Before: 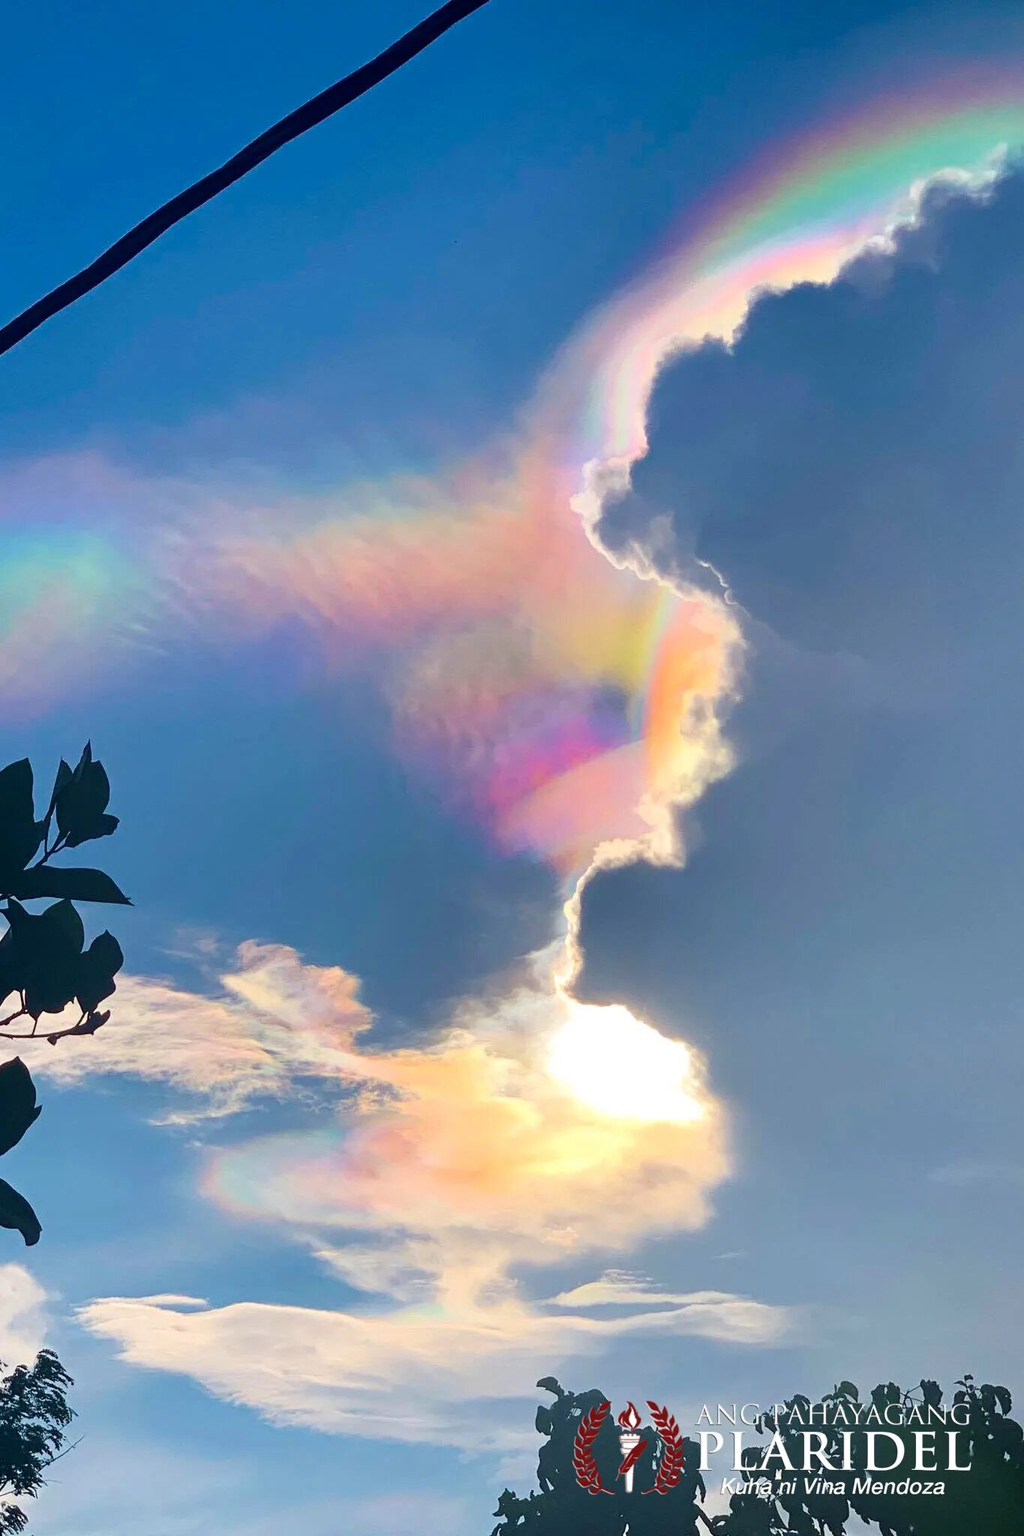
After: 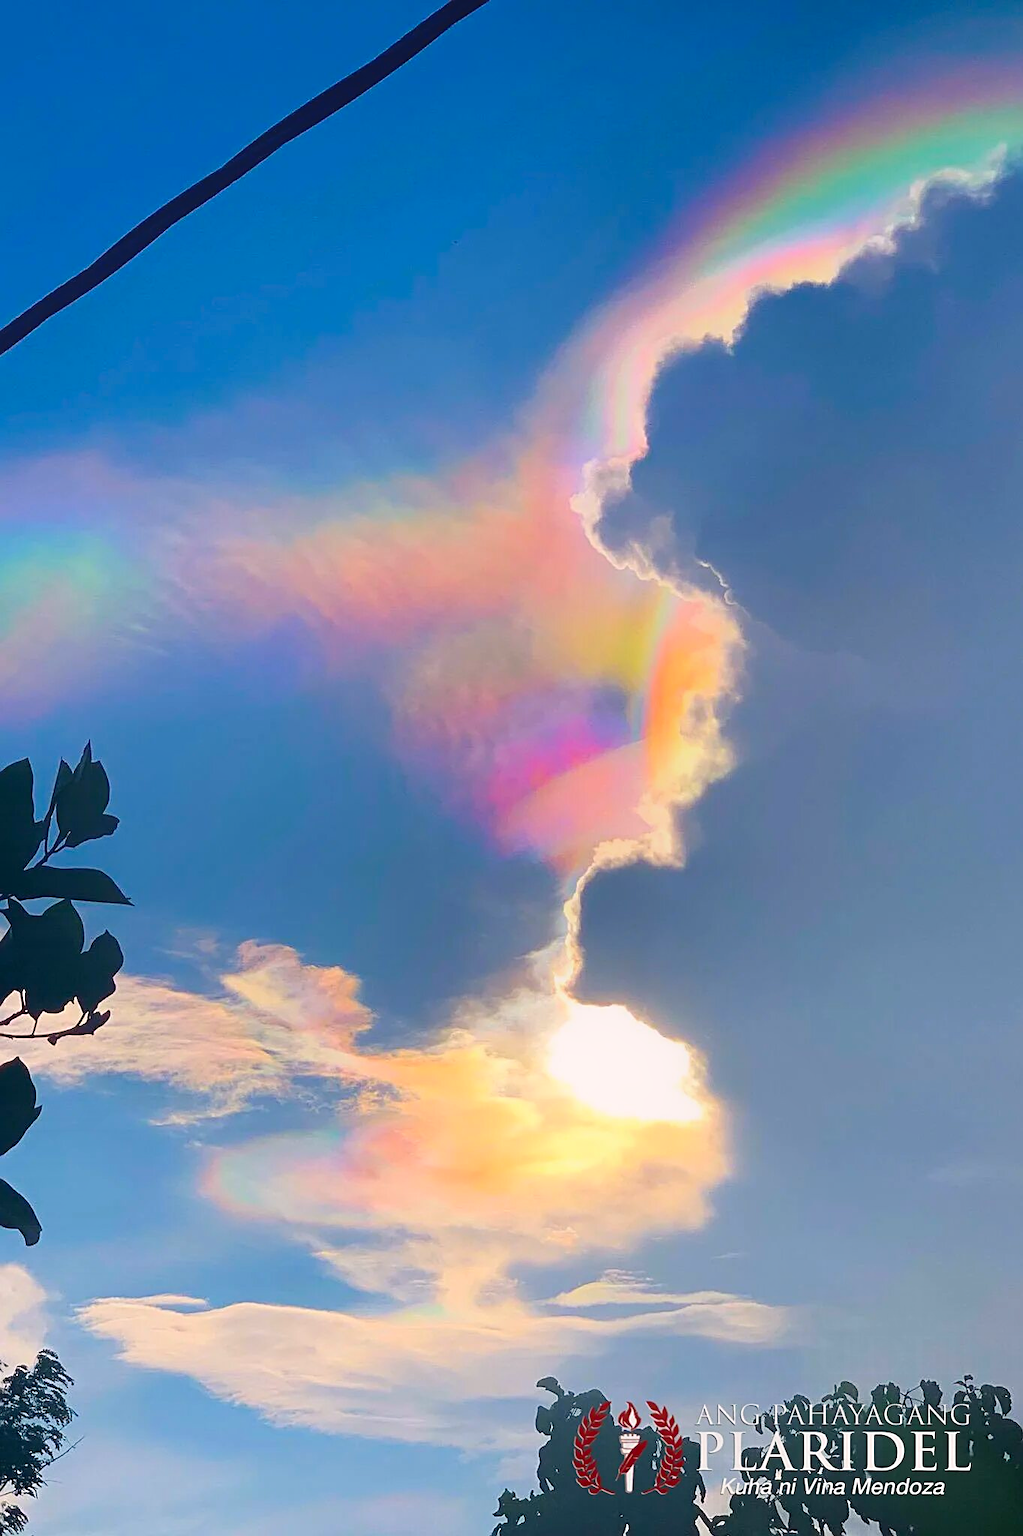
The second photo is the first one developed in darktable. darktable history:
color correction: highlights a* 3.38, highlights b* 1.9, saturation 1.18
sharpen: on, module defaults
contrast equalizer: octaves 7, y [[0.546, 0.552, 0.554, 0.554, 0.552, 0.546], [0.5 ×6], [0.5 ×6], [0 ×6], [0 ×6]], mix -0.982
